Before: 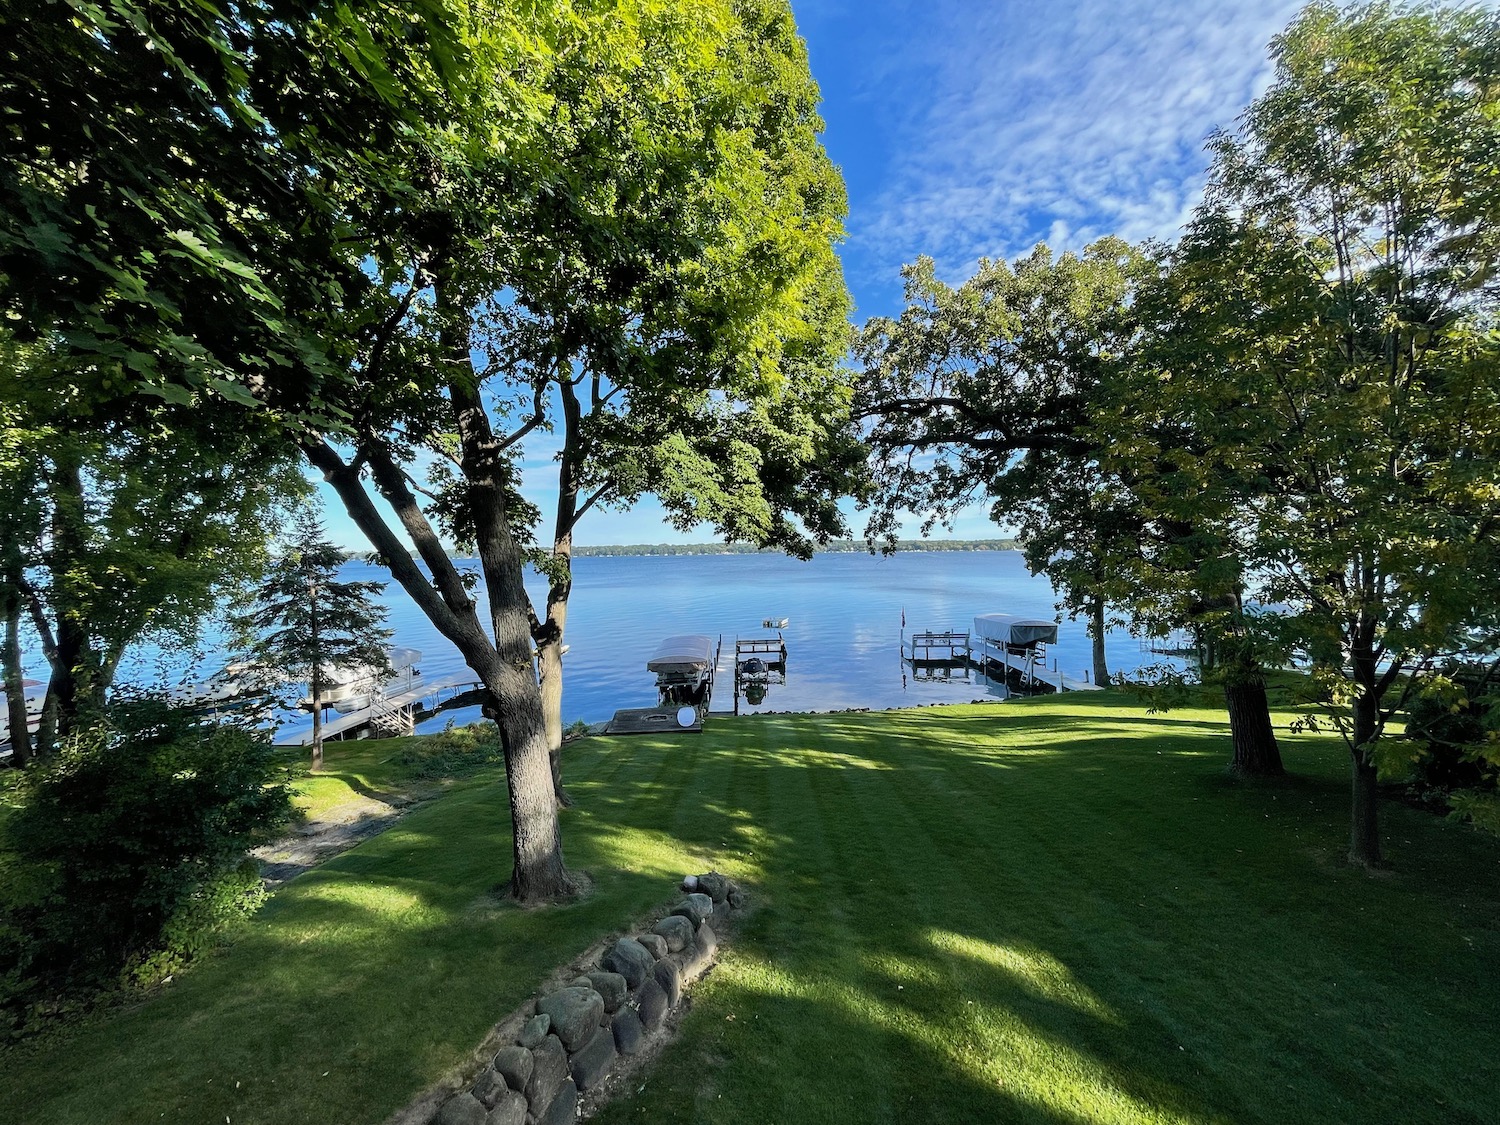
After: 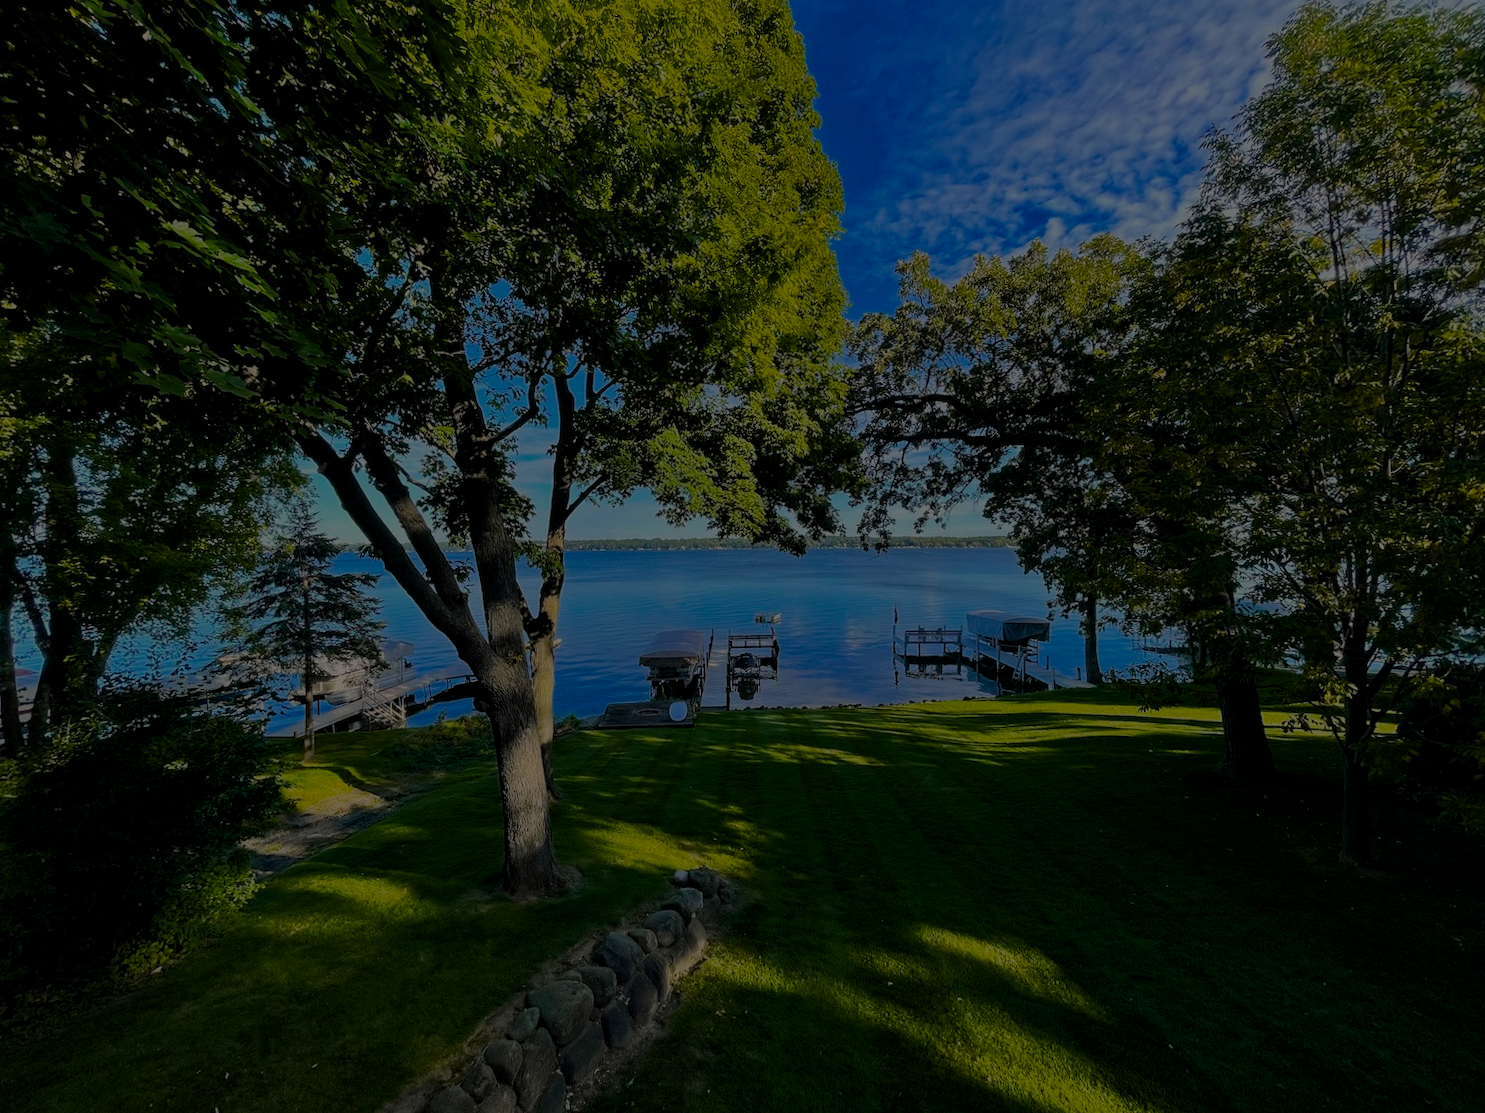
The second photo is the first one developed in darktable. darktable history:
exposure: exposure -2.424 EV, compensate exposure bias true, compensate highlight preservation false
haze removal: compatibility mode true, adaptive false
contrast brightness saturation: saturation -0.064
color balance rgb: highlights gain › chroma 2.42%, highlights gain › hue 39.05°, perceptual saturation grading › global saturation 35.181%, perceptual saturation grading › highlights -25.594%, perceptual saturation grading › shadows 49.425%
crop and rotate: angle -0.435°
